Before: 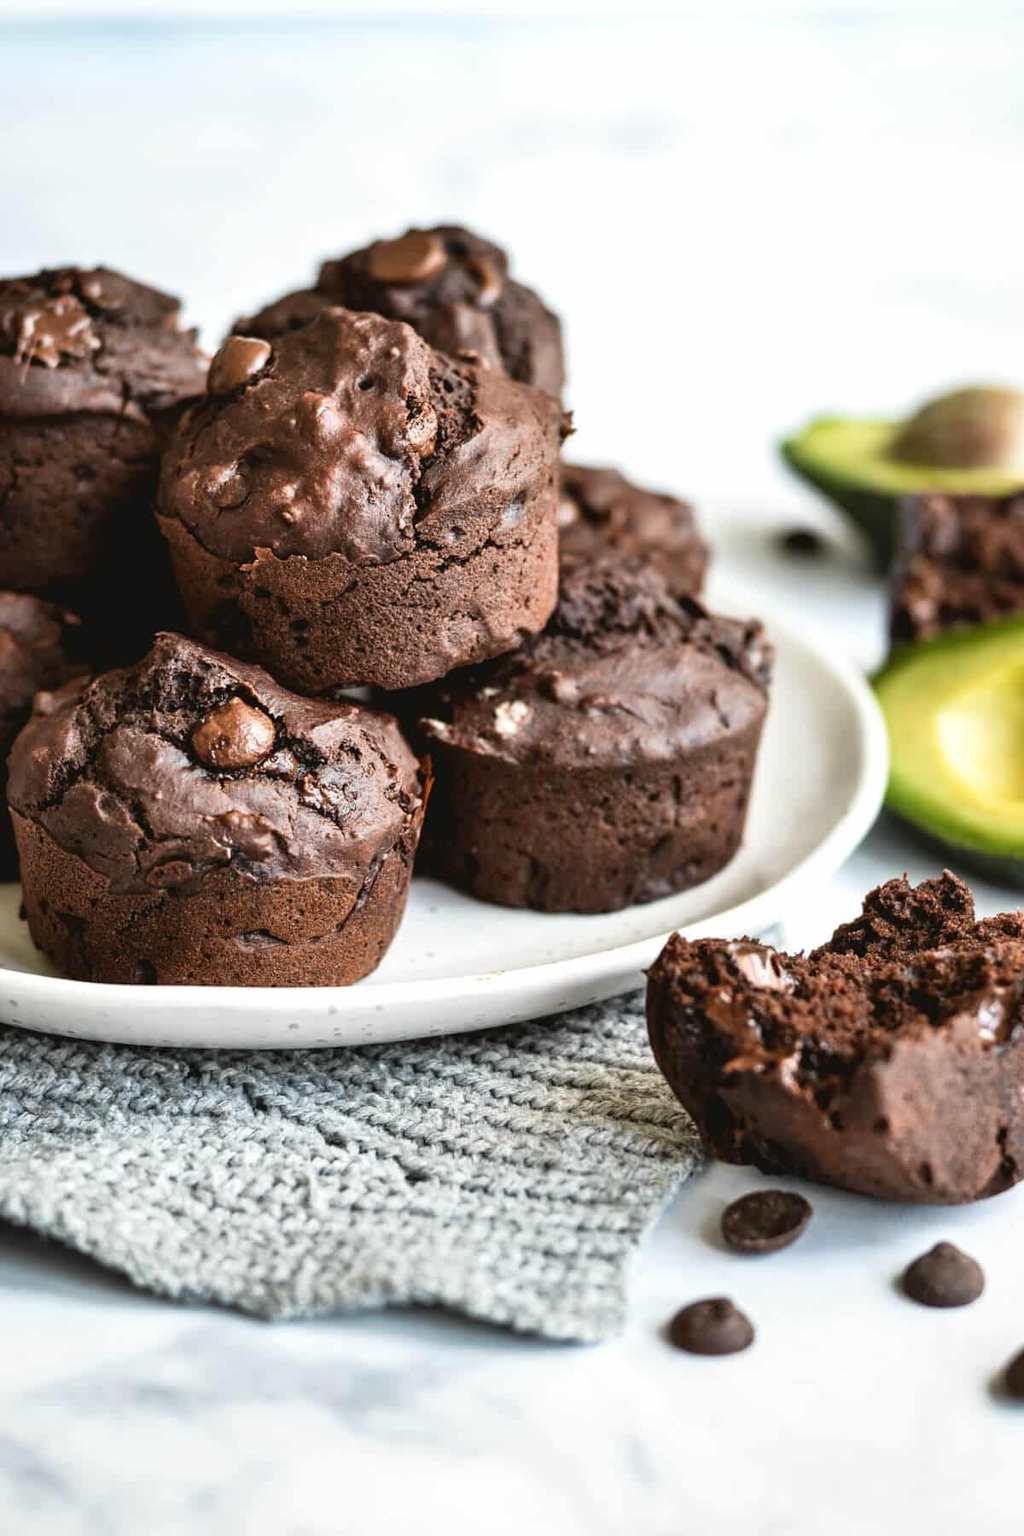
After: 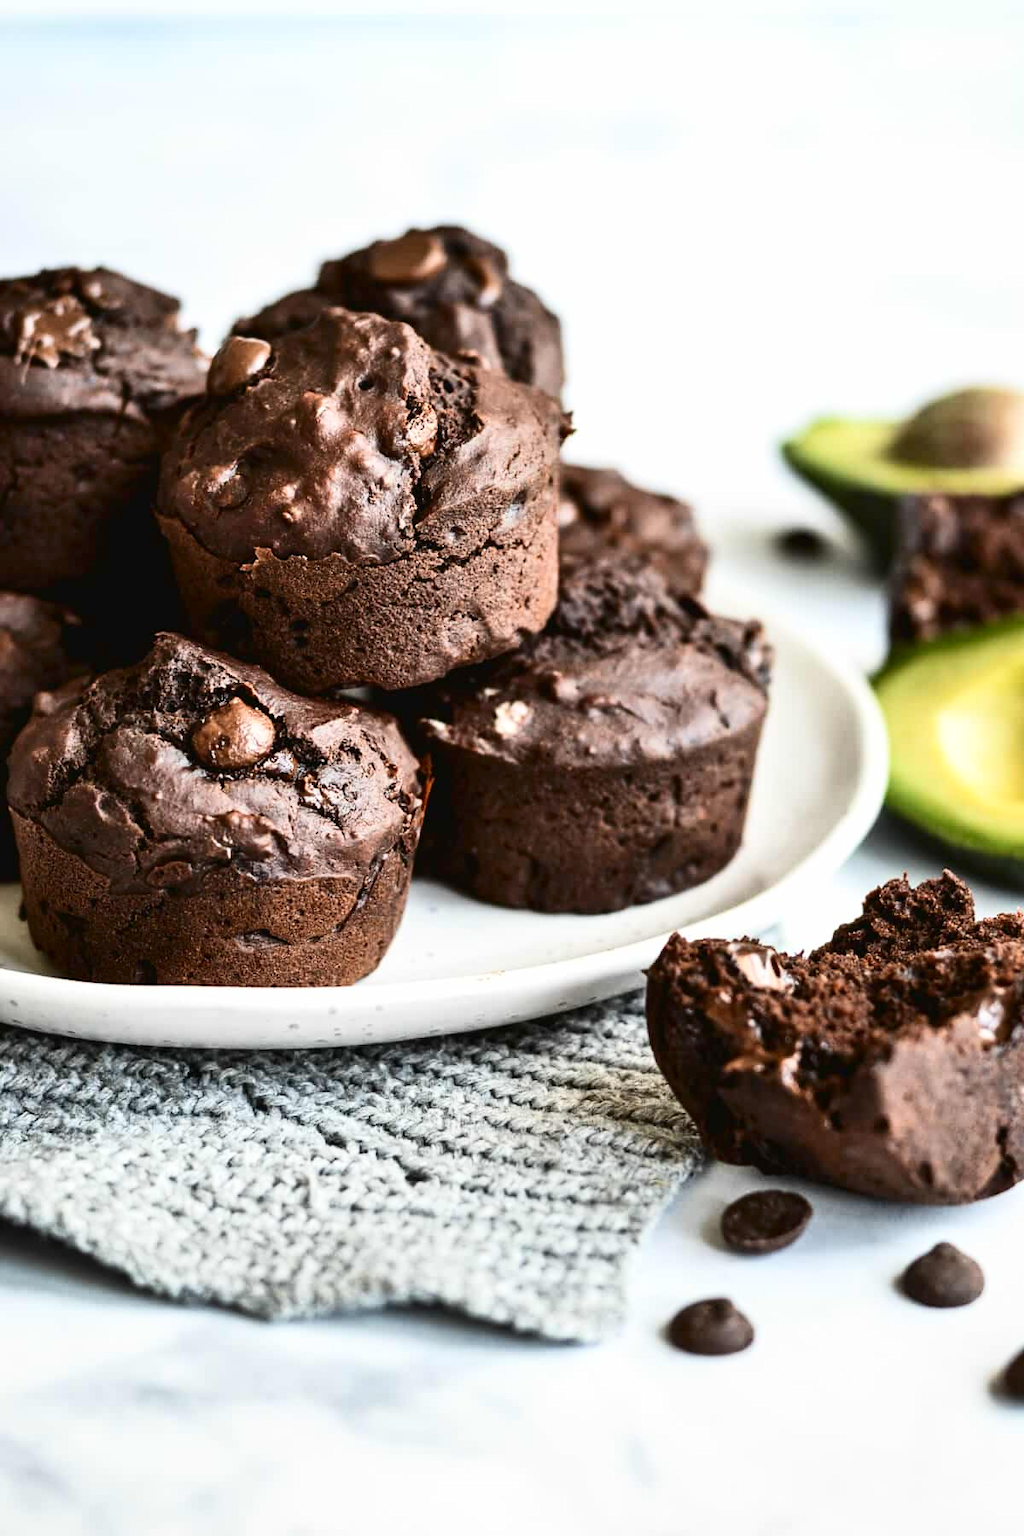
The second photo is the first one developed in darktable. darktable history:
contrast brightness saturation: contrast 0.224
exposure: compensate highlight preservation false
